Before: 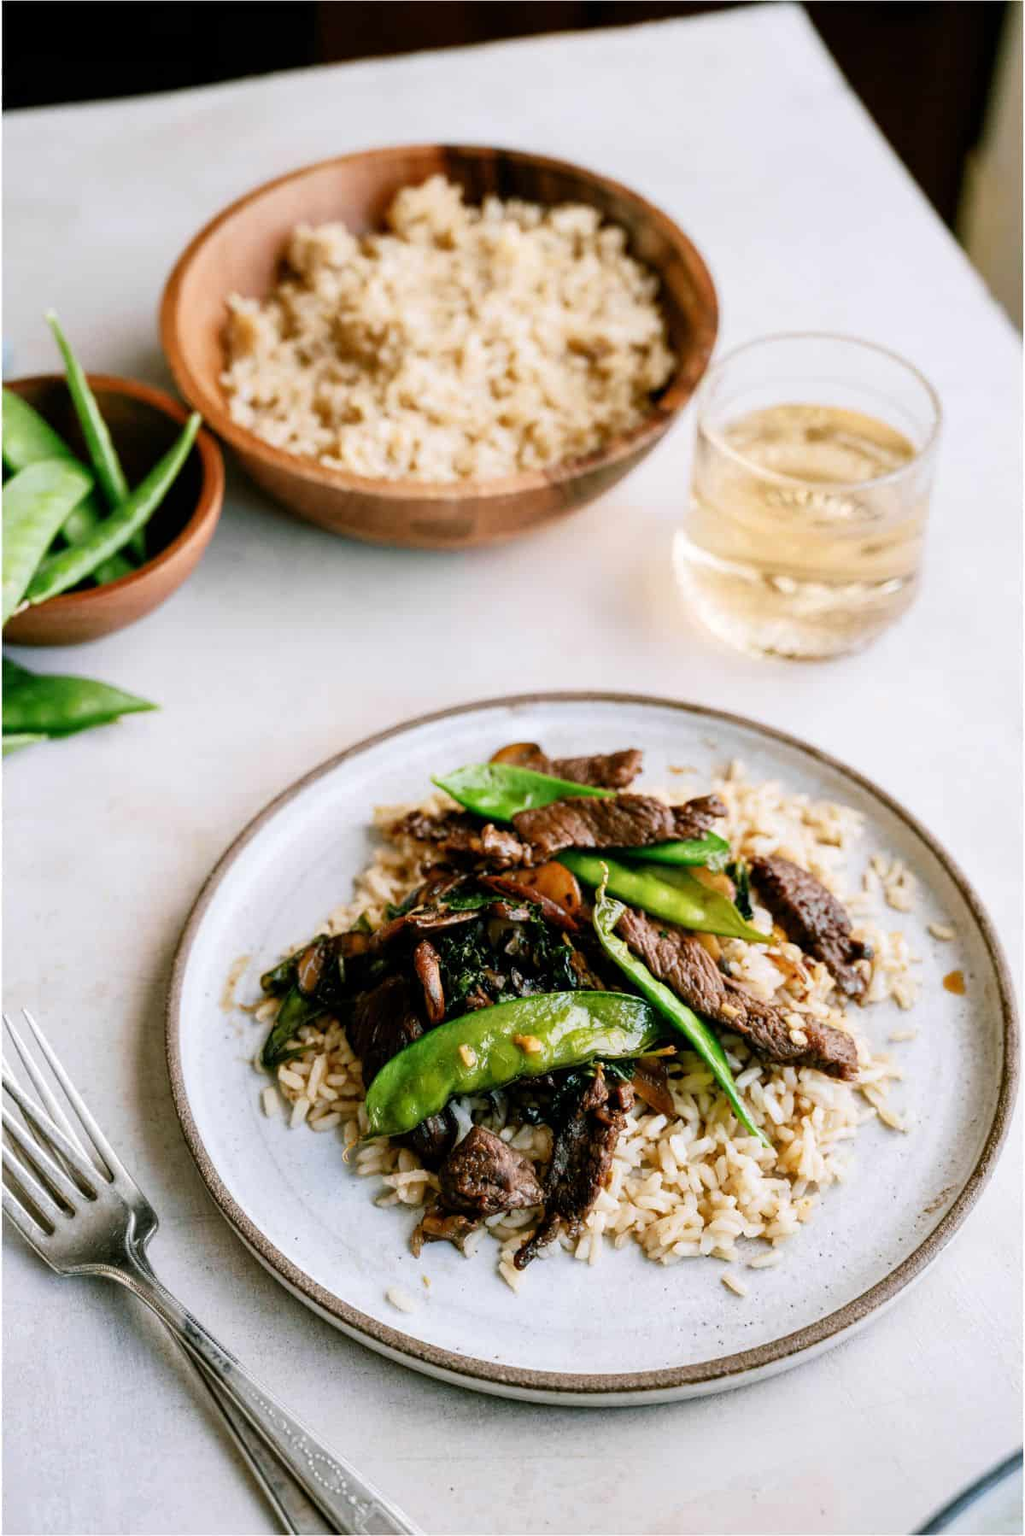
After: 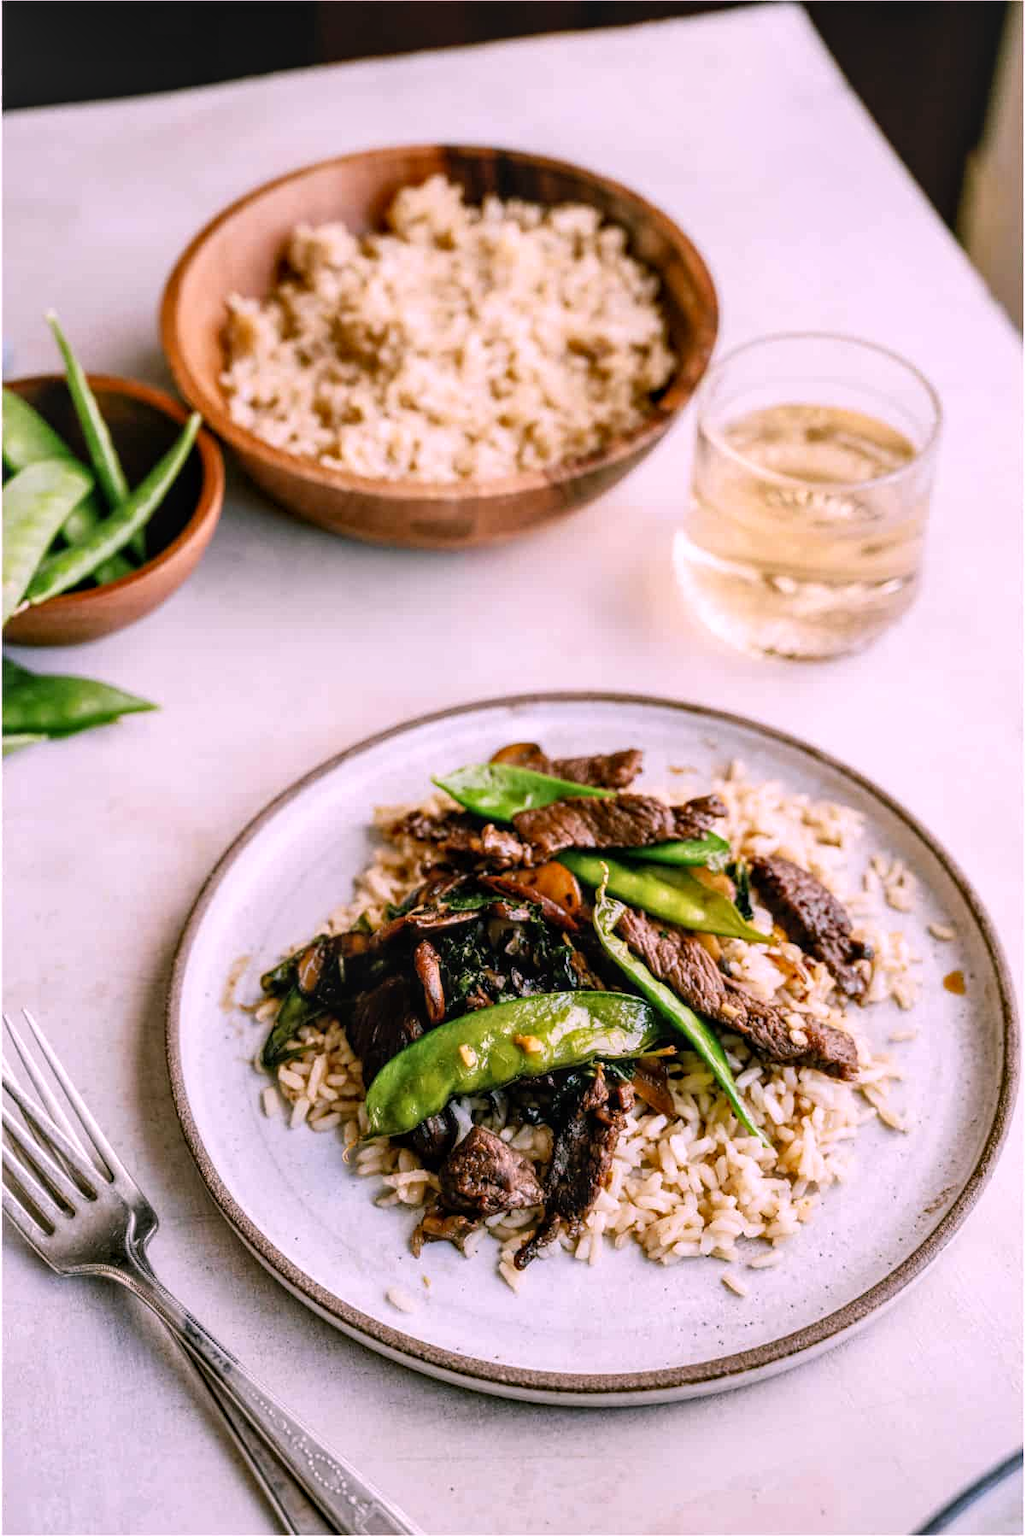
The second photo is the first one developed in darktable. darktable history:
local contrast: on, module defaults
color calibration: output R [1.063, -0.012, -0.003, 0], output B [-0.079, 0.047, 1, 0], illuminant as shot in camera, x 0.358, y 0.373, temperature 4628.91 K
